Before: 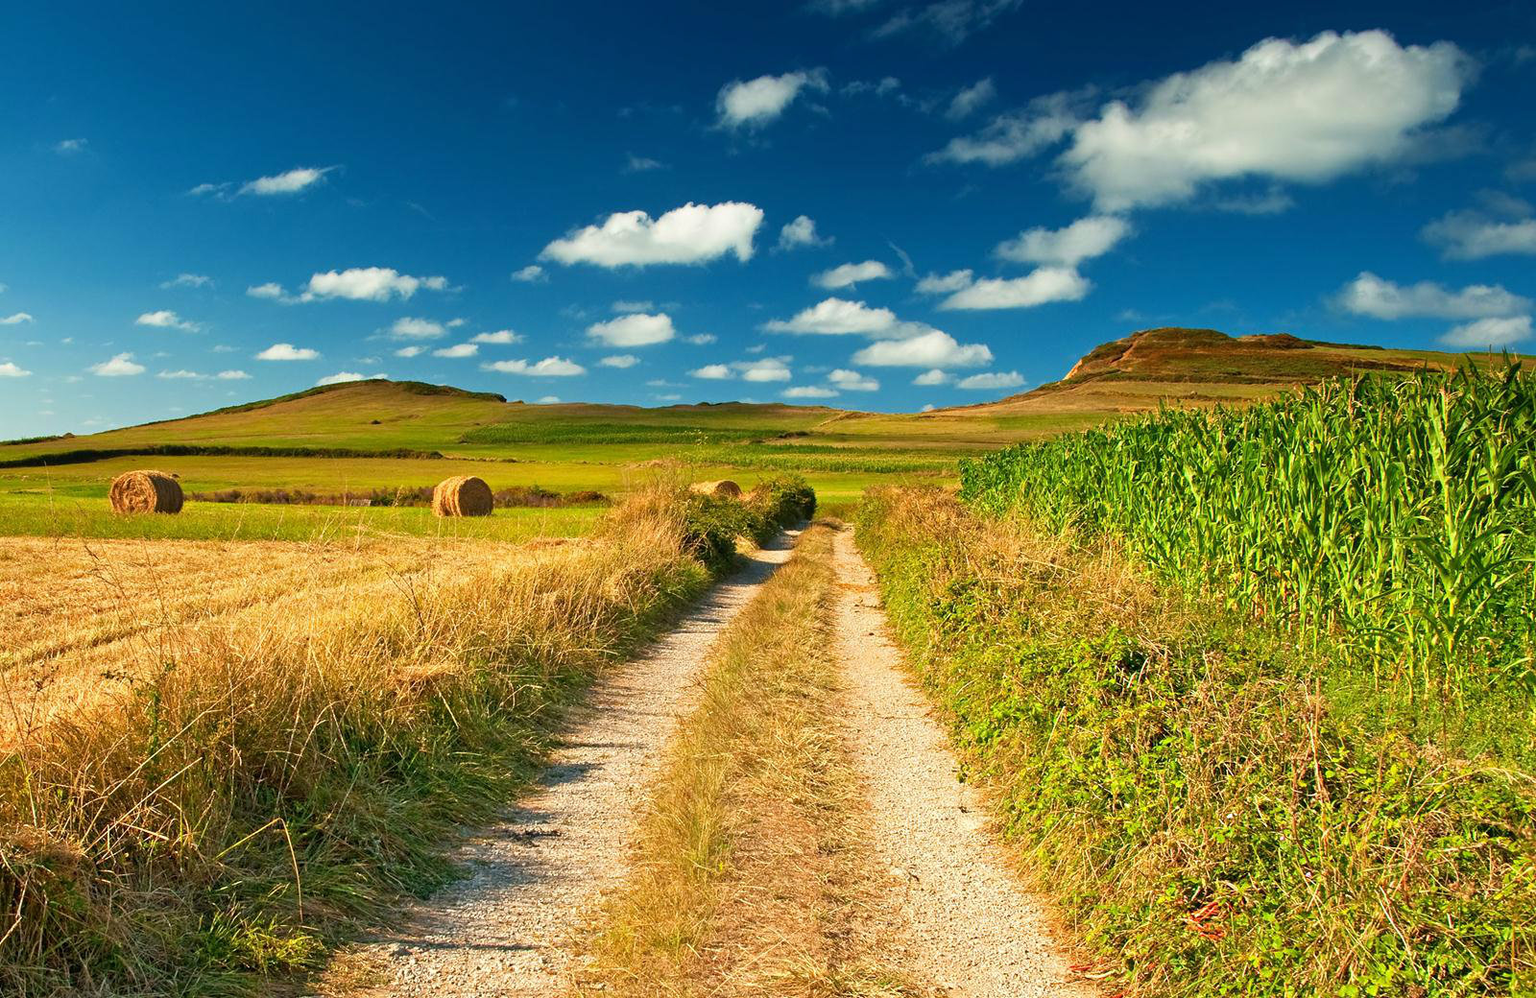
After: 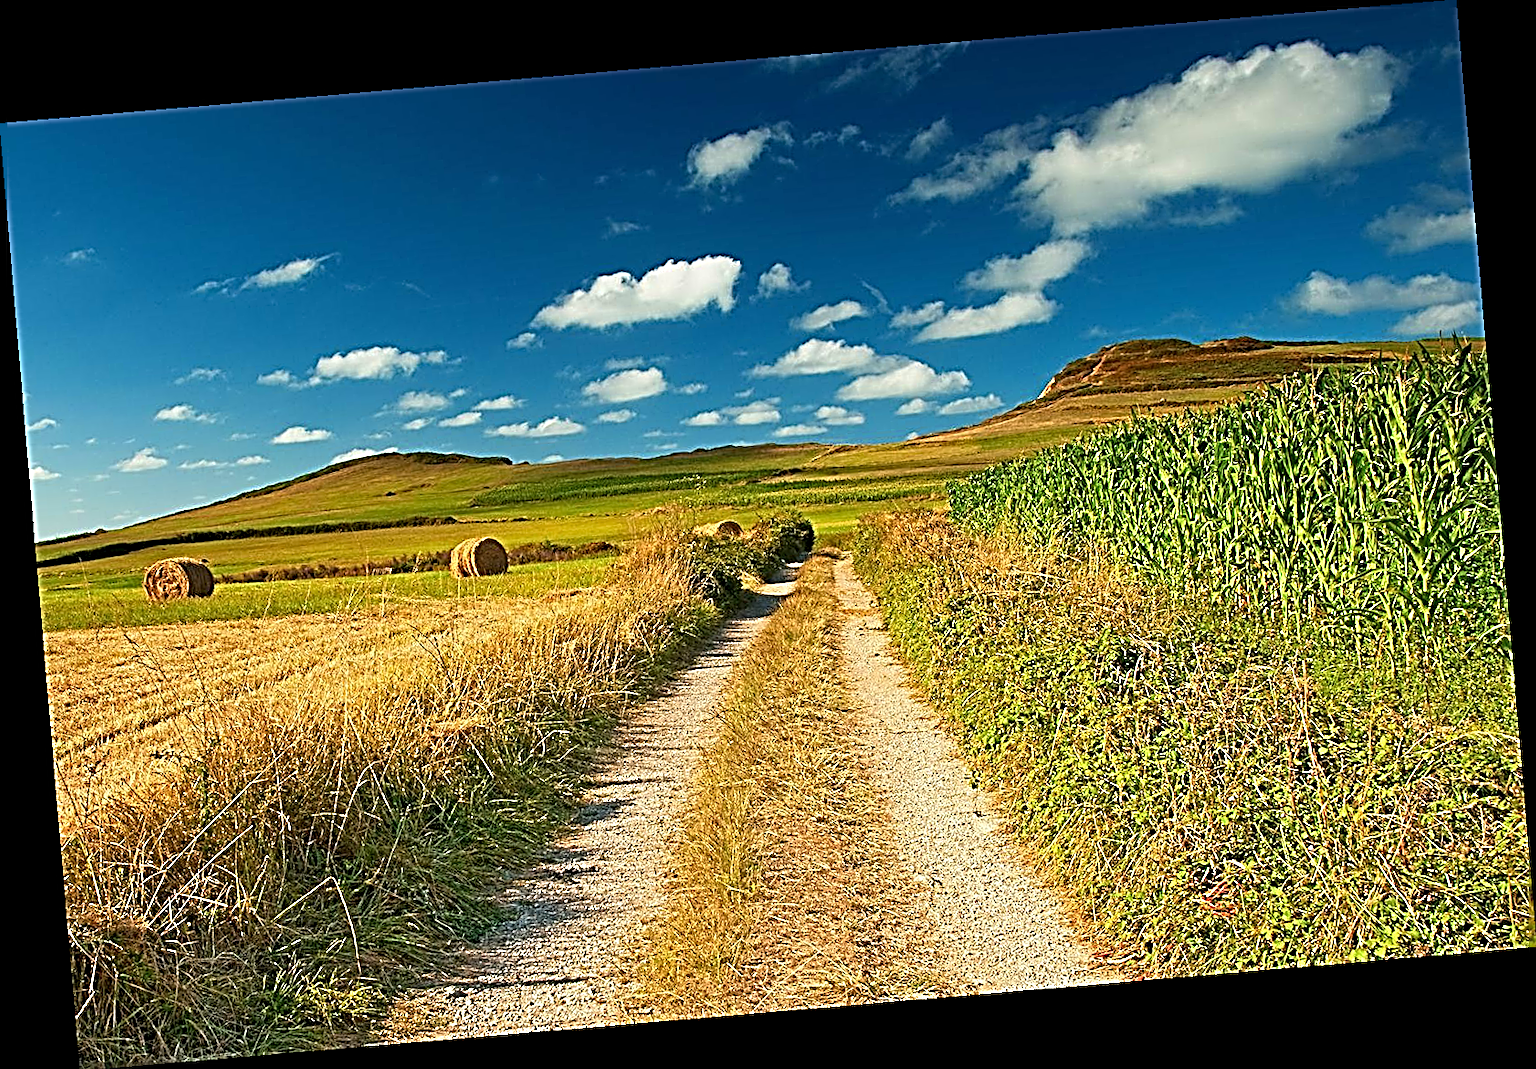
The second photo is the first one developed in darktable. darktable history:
rotate and perspective: rotation -4.86°, automatic cropping off
sharpen: radius 3.158, amount 1.731
